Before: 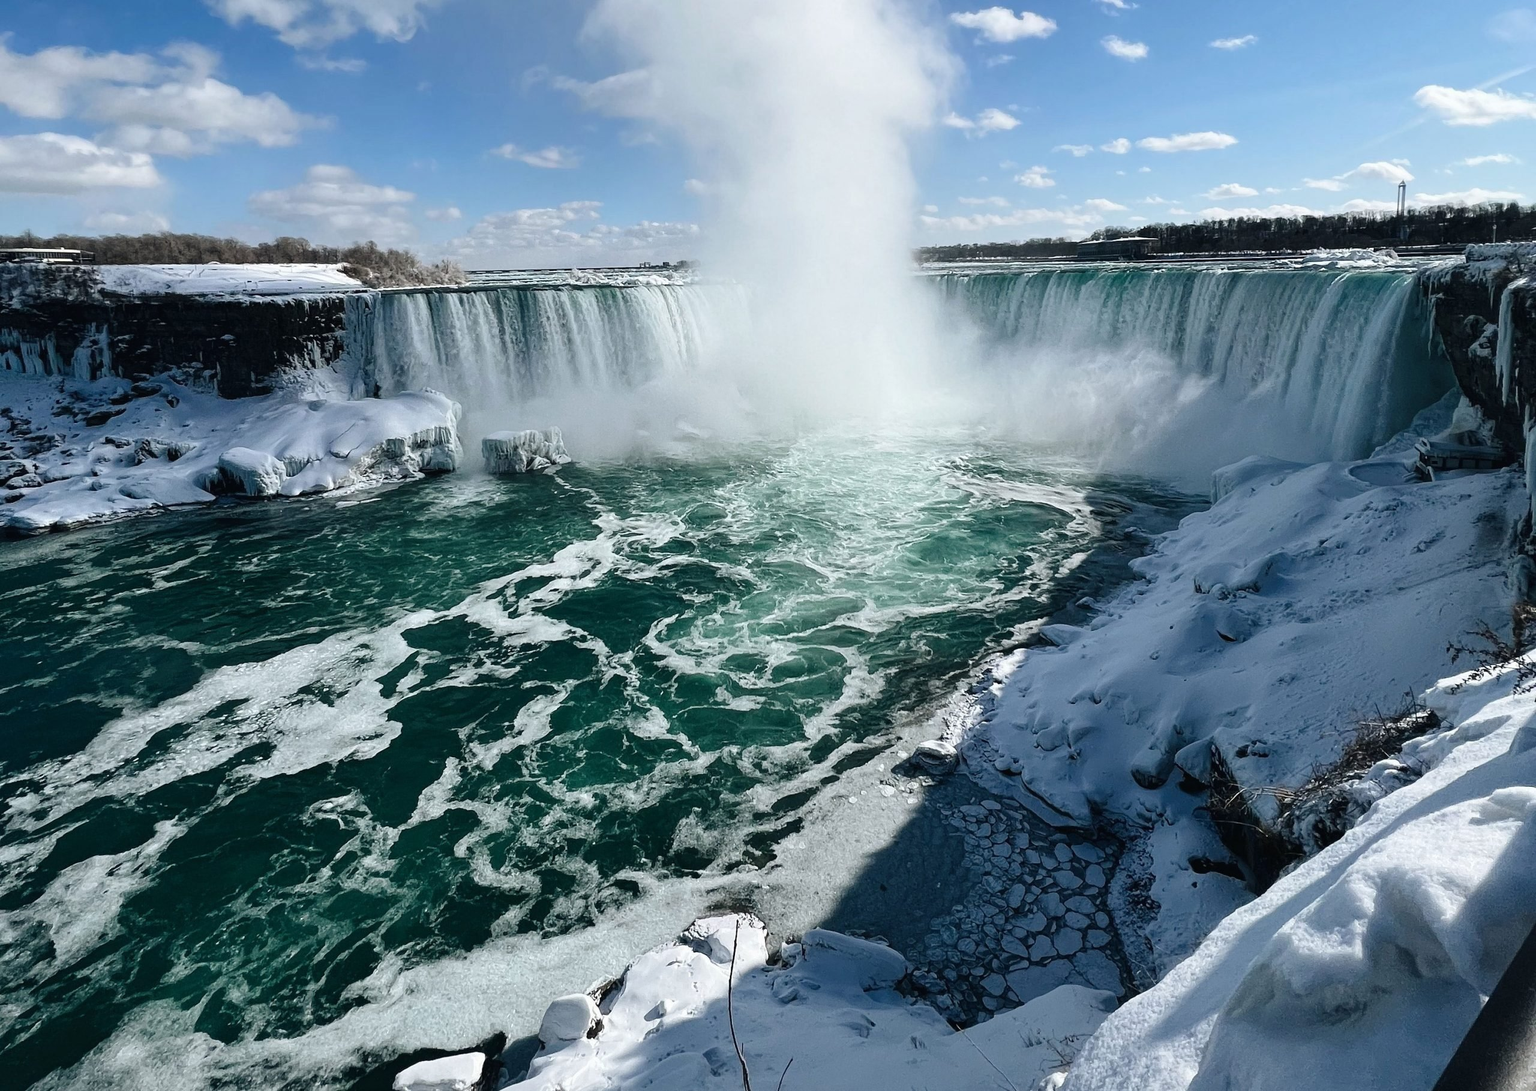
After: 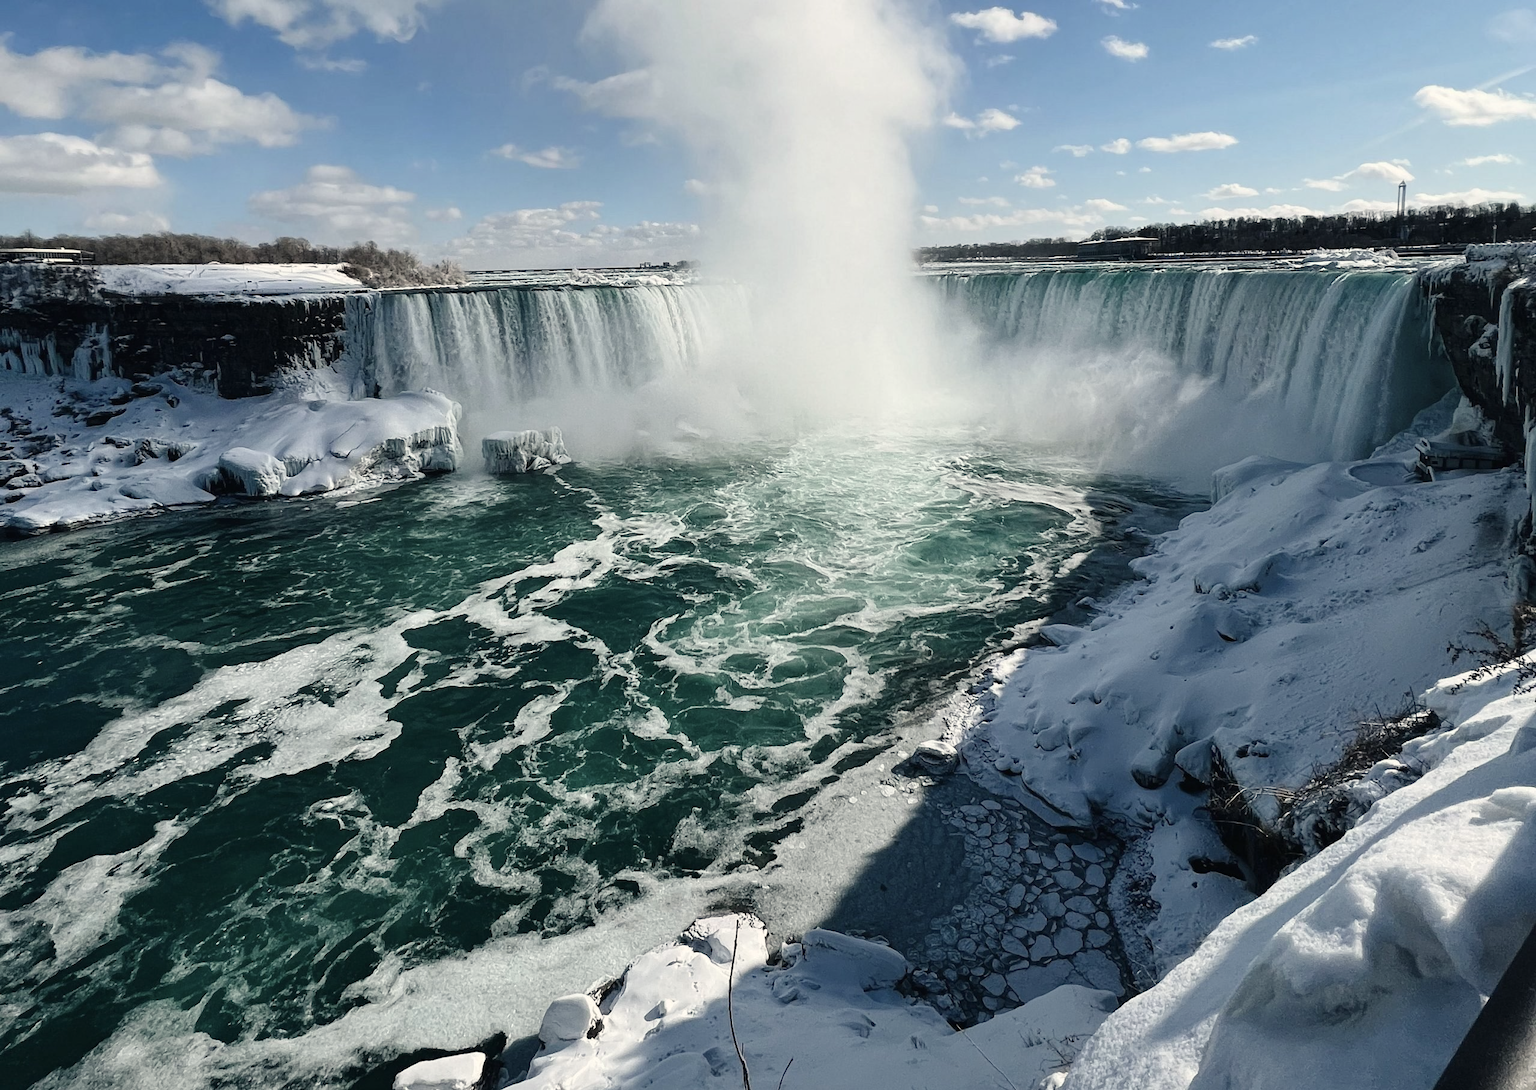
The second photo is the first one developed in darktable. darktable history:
color balance rgb: highlights gain › chroma 3.095%, highlights gain › hue 75.48°, perceptual saturation grading › global saturation -31.775%, global vibrance 20%
